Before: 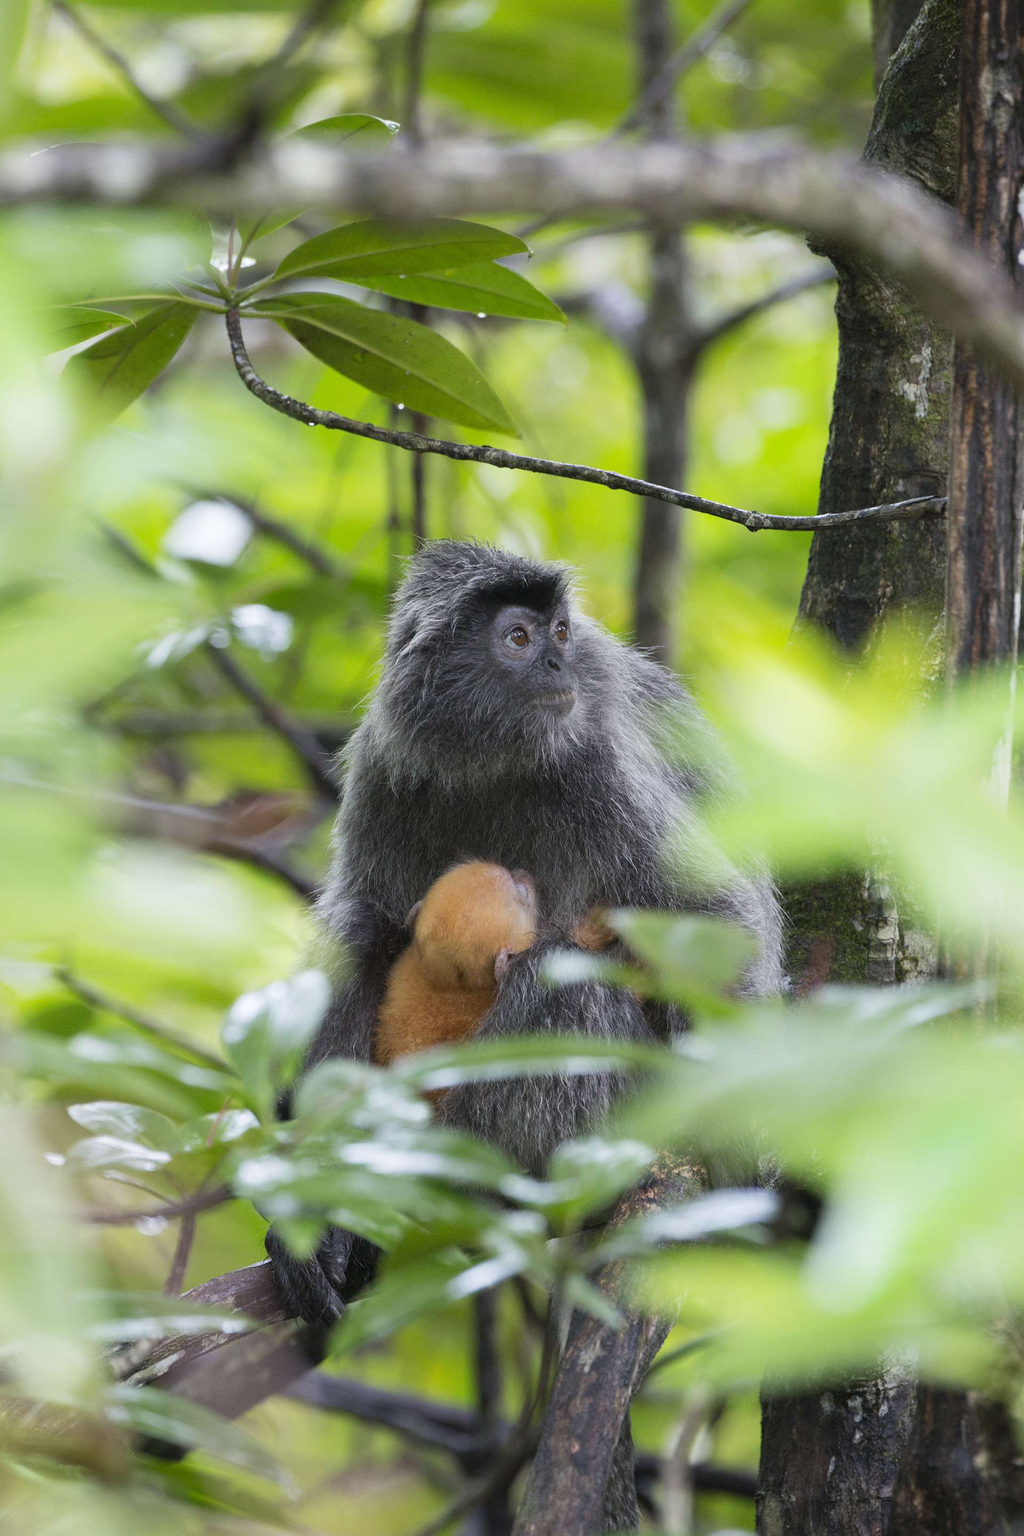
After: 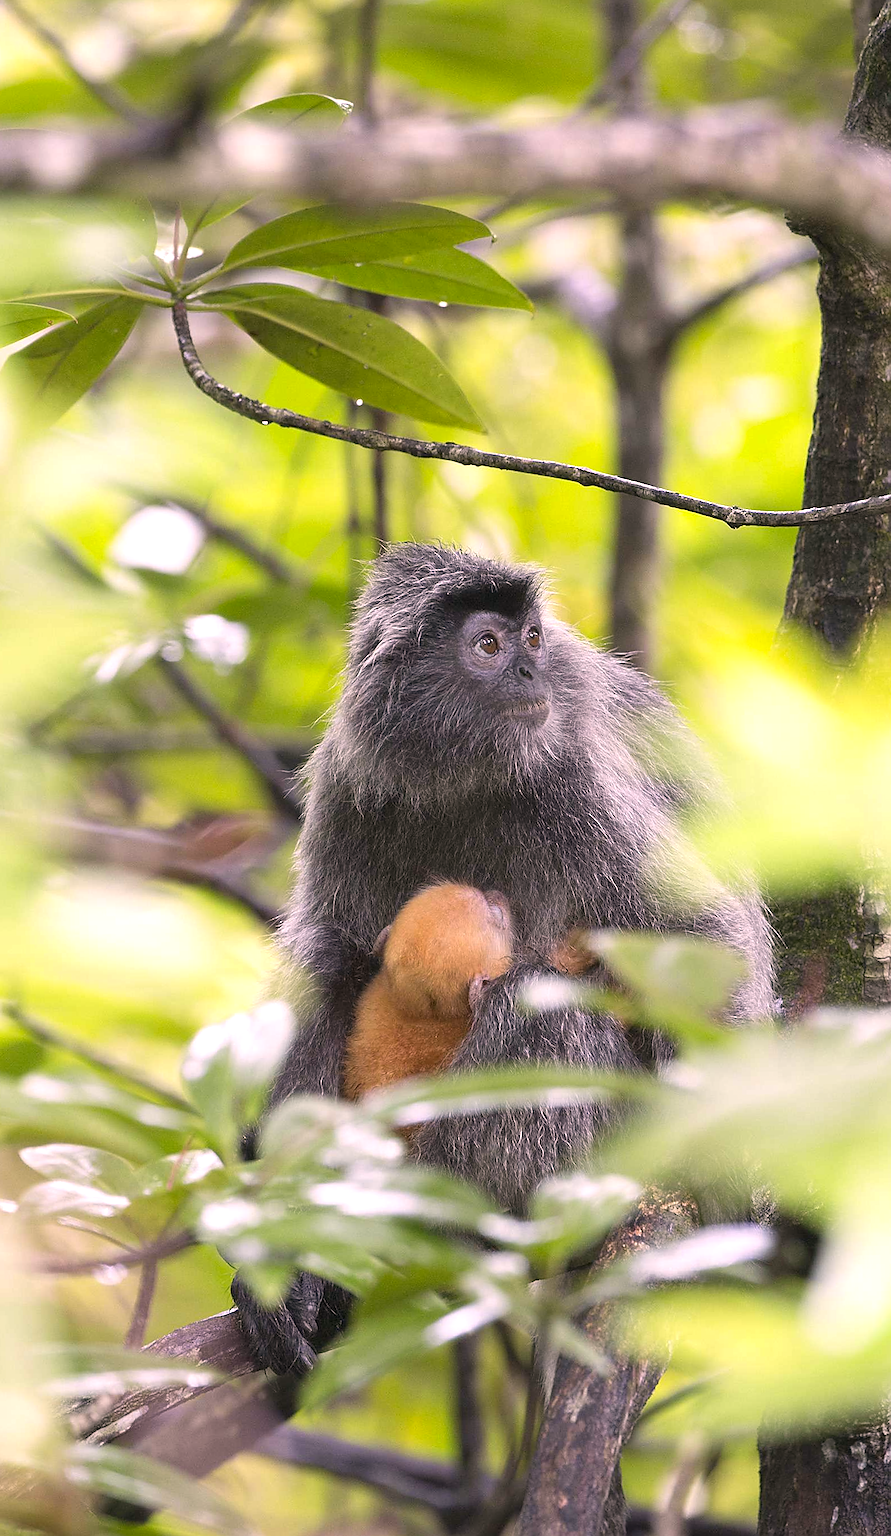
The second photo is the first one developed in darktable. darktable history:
sharpen: radius 1.4, amount 1.25, threshold 0.7
crop and rotate: angle 1°, left 4.281%, top 0.642%, right 11.383%, bottom 2.486%
color correction: highlights a* 14.52, highlights b* 4.84
exposure: black level correction 0, exposure 0.5 EV, compensate highlight preservation false
